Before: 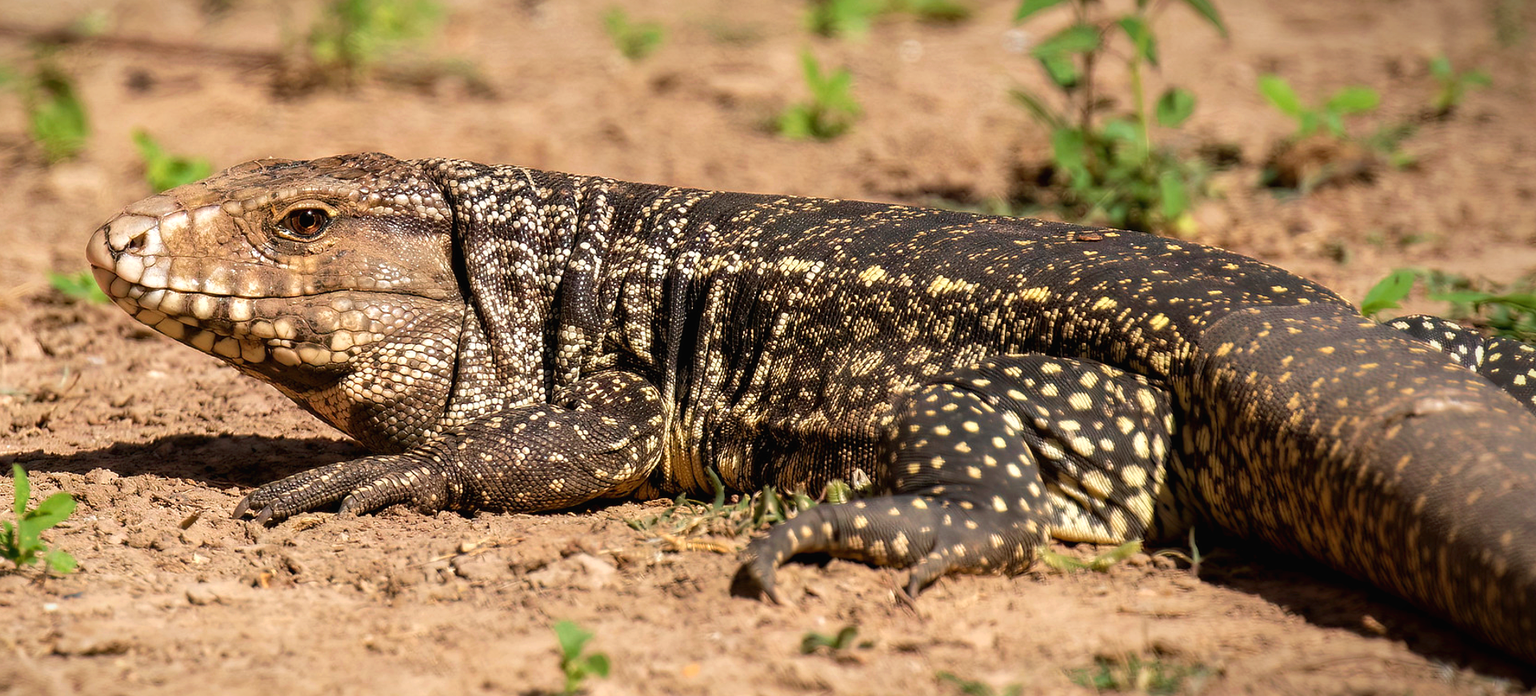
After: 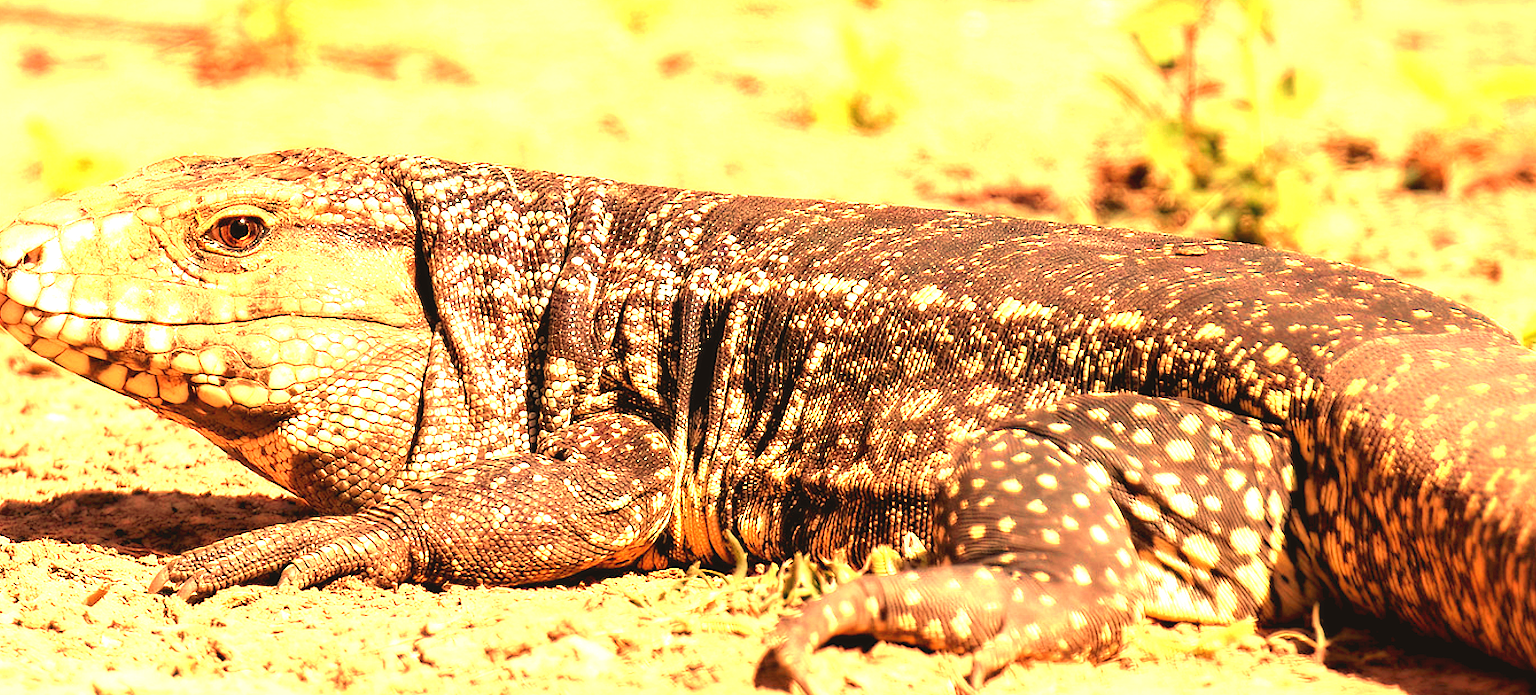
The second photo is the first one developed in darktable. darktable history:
crop and rotate: left 7.196%, top 4.574%, right 10.605%, bottom 13.178%
white balance: red 1.467, blue 0.684
exposure: black level correction 0, exposure 1.9 EV, compensate highlight preservation false
